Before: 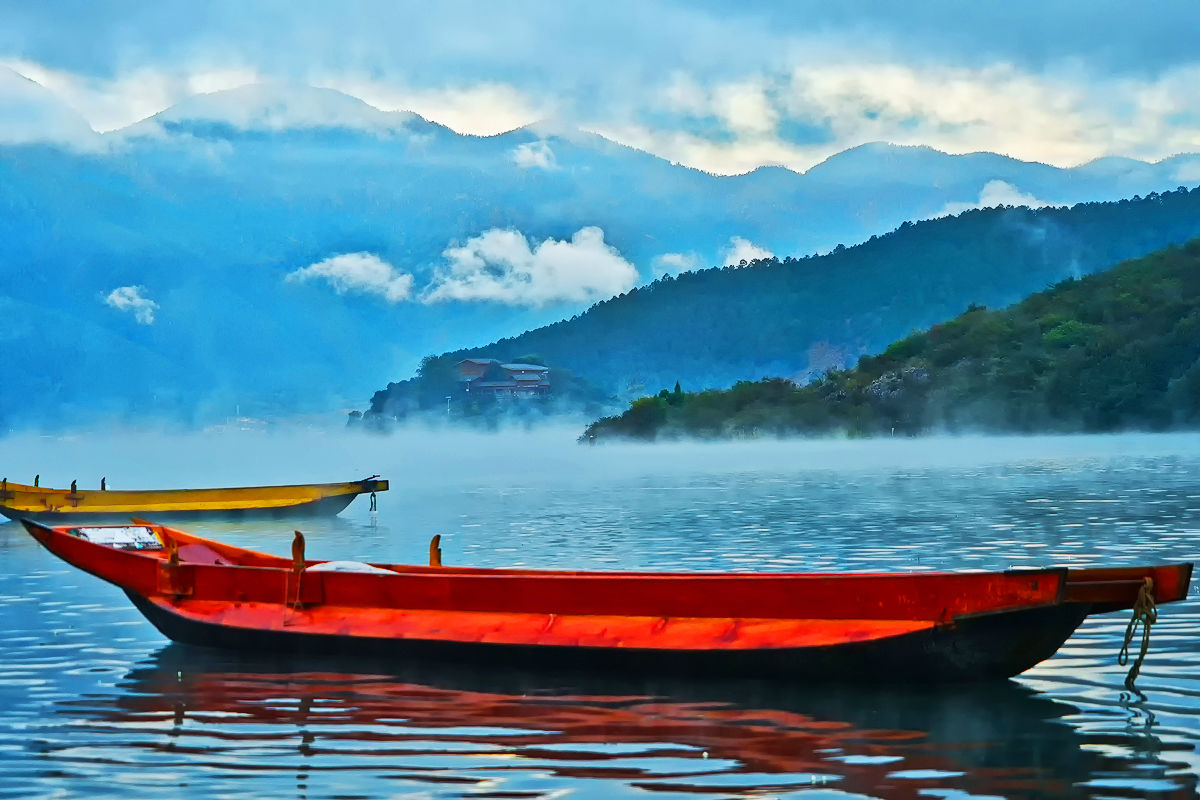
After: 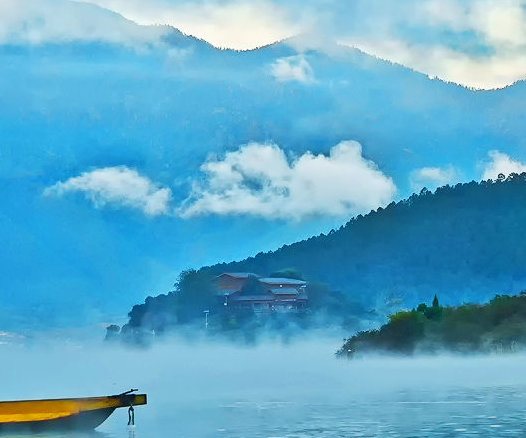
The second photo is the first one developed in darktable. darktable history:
crop: left 20.24%, top 10.775%, right 35.86%, bottom 34.372%
